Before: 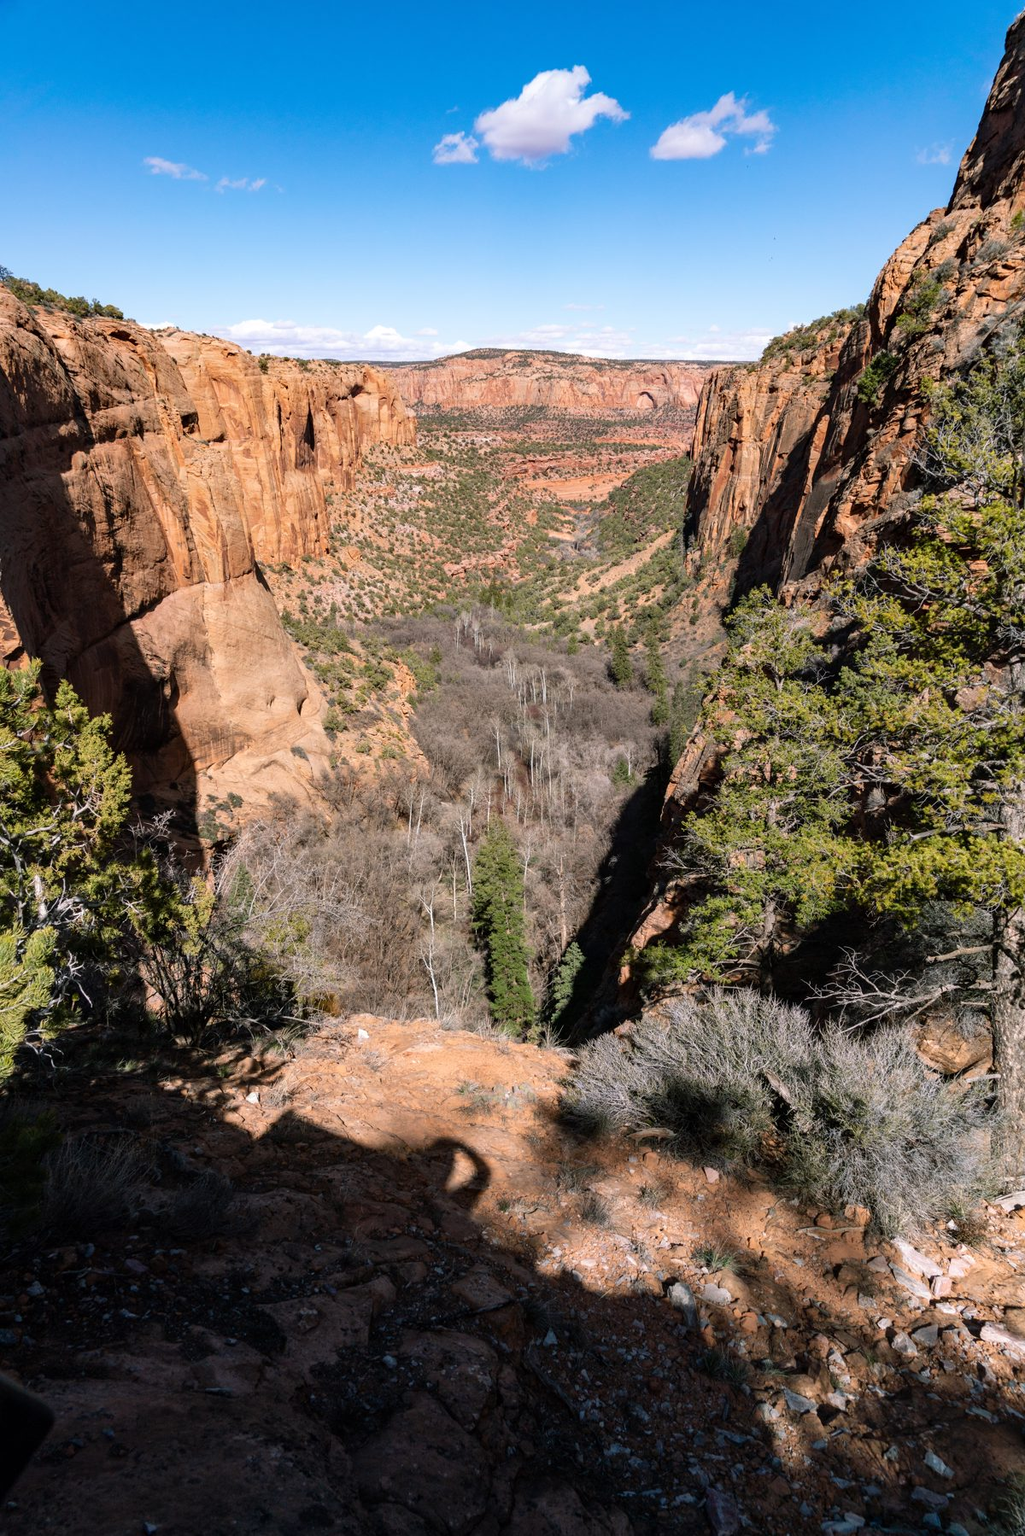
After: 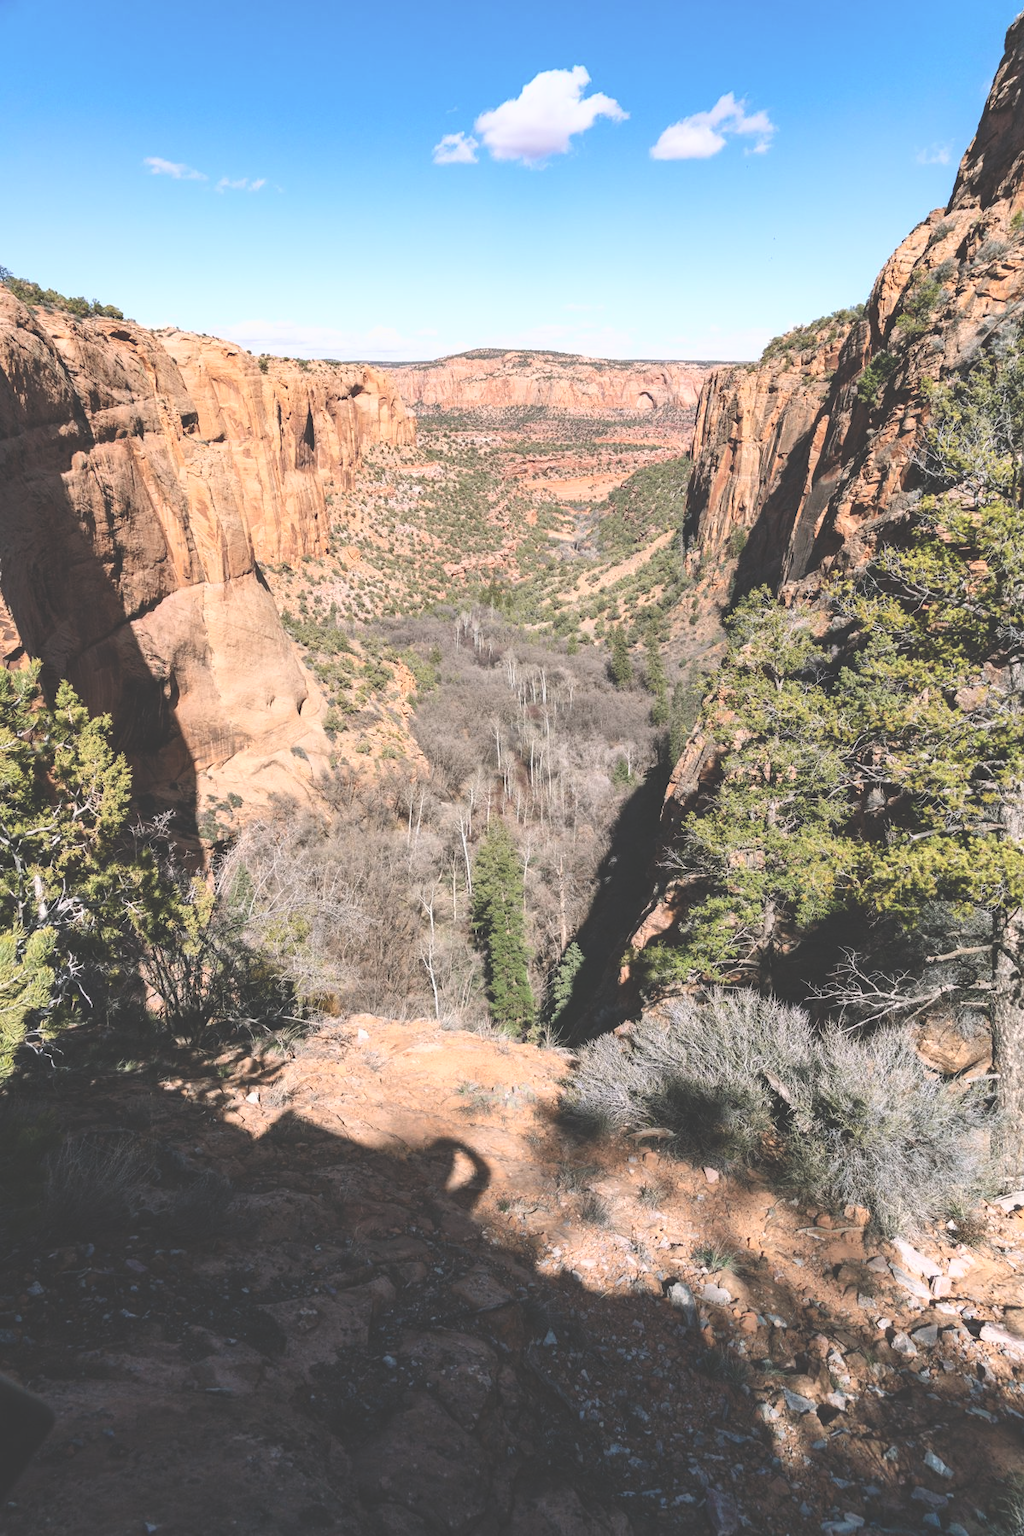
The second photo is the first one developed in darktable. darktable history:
tone curve: curves: ch0 [(0, 0) (0.003, 0.115) (0.011, 0.133) (0.025, 0.157) (0.044, 0.182) (0.069, 0.209) (0.1, 0.239) (0.136, 0.279) (0.177, 0.326) (0.224, 0.379) (0.277, 0.436) (0.335, 0.507) (0.399, 0.587) (0.468, 0.671) (0.543, 0.75) (0.623, 0.837) (0.709, 0.916) (0.801, 0.978) (0.898, 0.985) (1, 1)], color space Lab, independent channels, preserve colors none
exposure: black level correction -0.015, exposure -0.531 EV, compensate exposure bias true, compensate highlight preservation false
tone equalizer: on, module defaults
